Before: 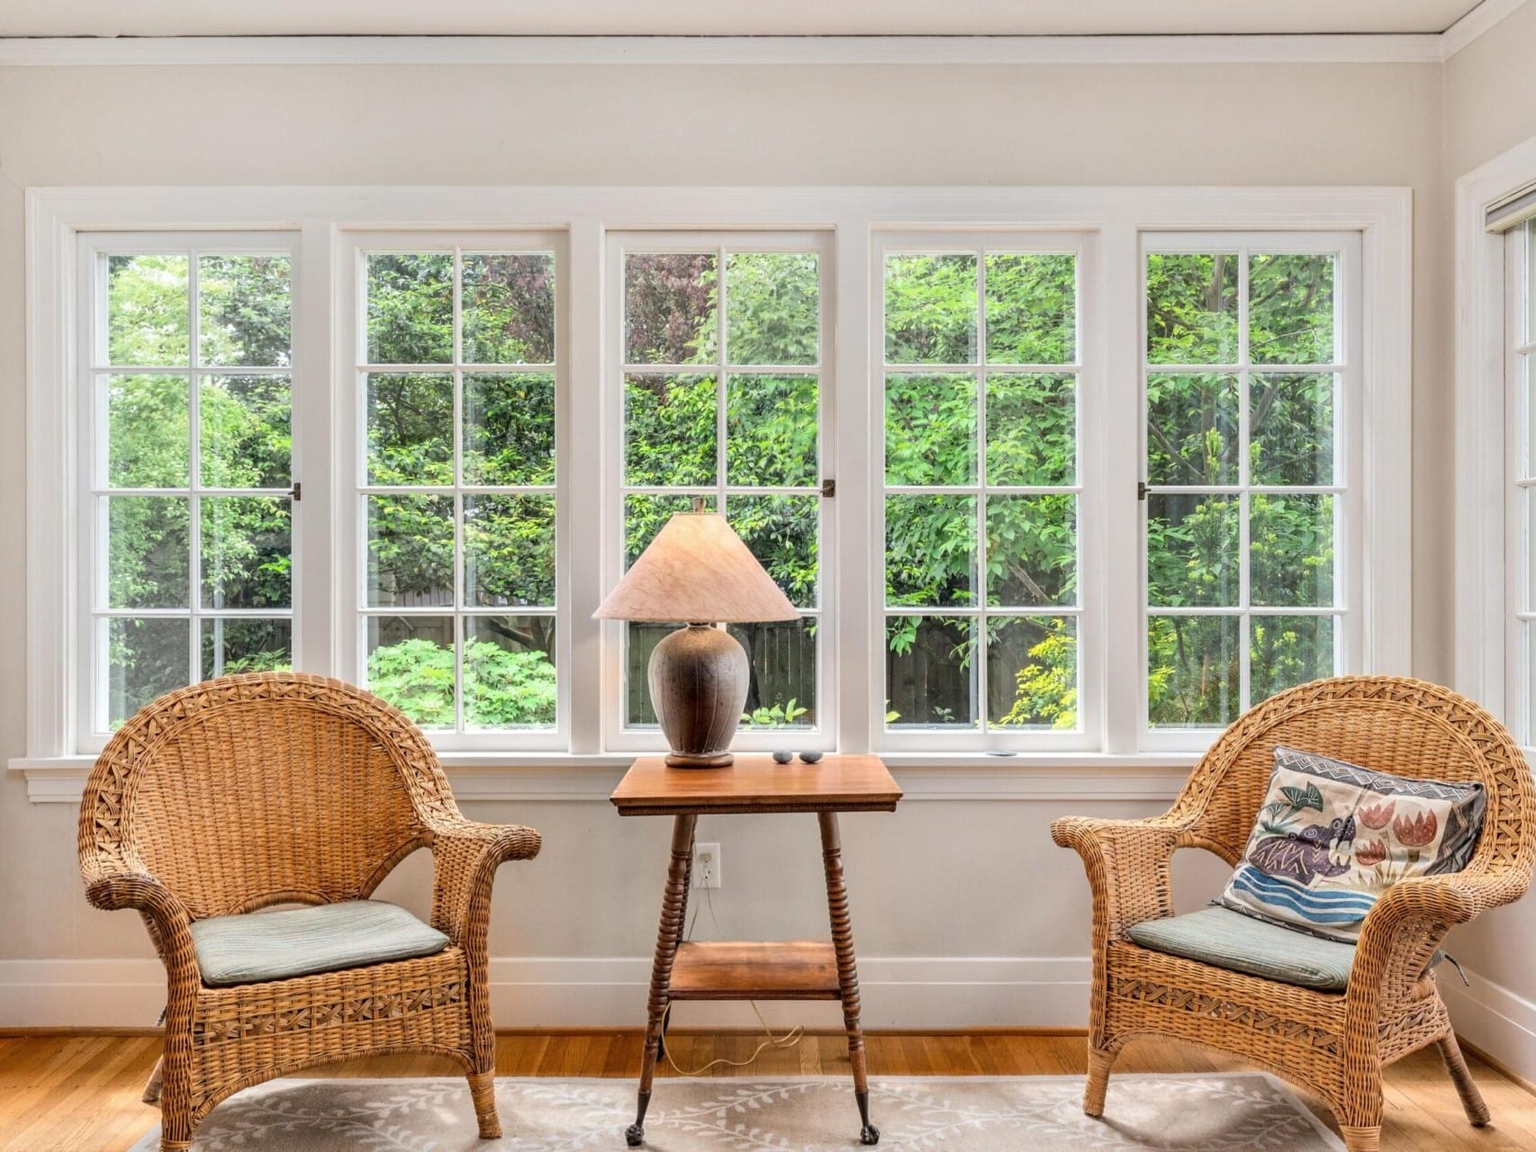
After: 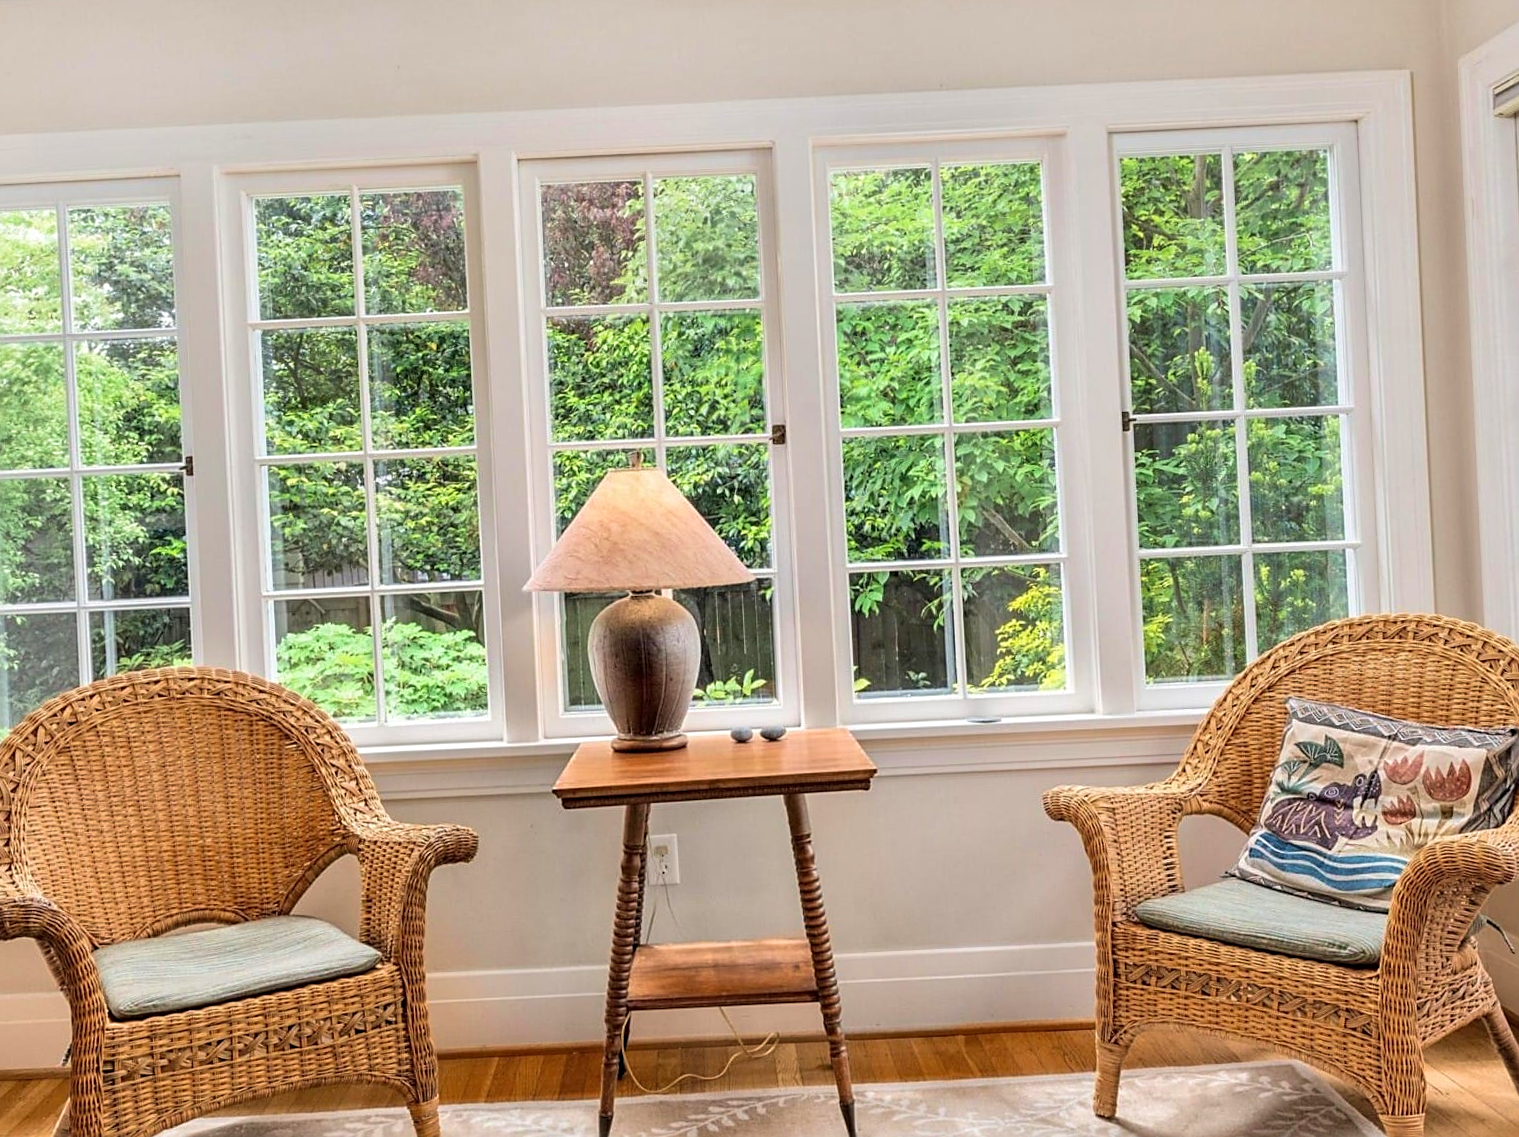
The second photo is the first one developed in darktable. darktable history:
velvia: on, module defaults
sharpen: amount 0.49
crop and rotate: angle 2.69°, left 5.471%, top 5.702%
